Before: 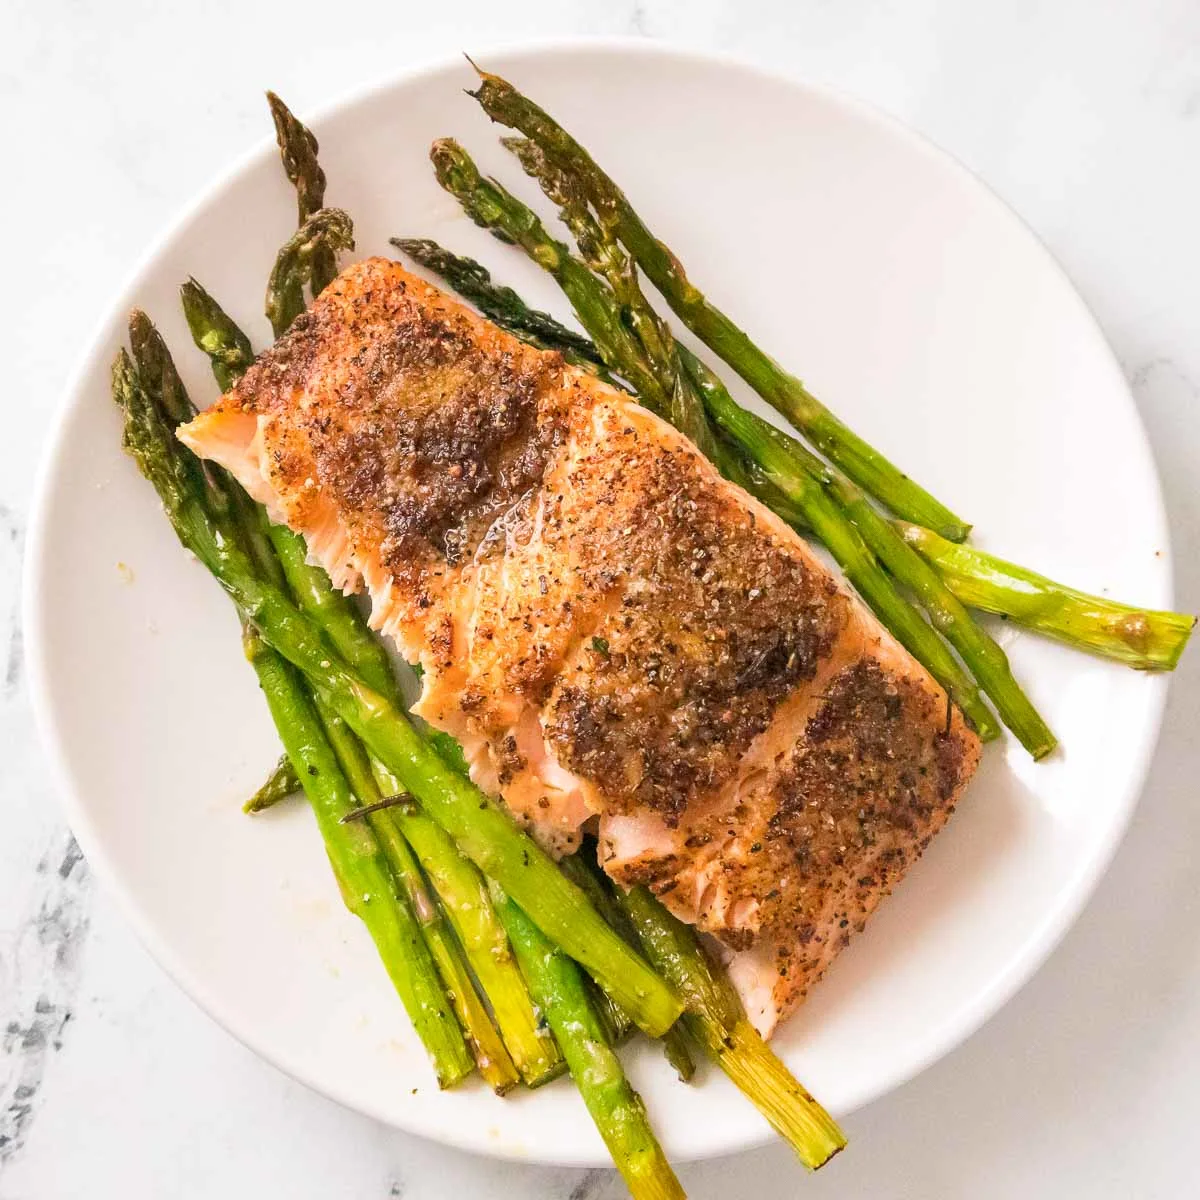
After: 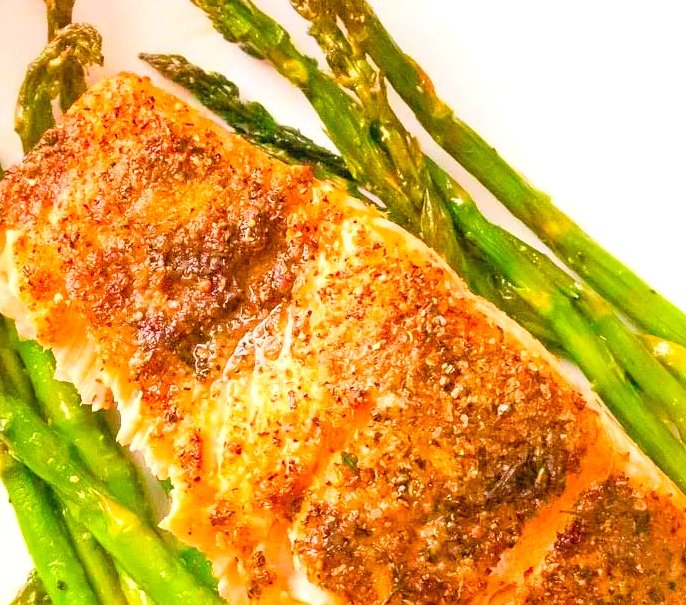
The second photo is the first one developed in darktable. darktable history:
crop: left 20.932%, top 15.471%, right 21.848%, bottom 34.081%
contrast brightness saturation: contrast 0.07, brightness 0.18, saturation 0.4
color balance: output saturation 120%
color balance rgb: perceptual saturation grading › global saturation 20%, perceptual saturation grading › highlights -50%, perceptual saturation grading › shadows 30%, perceptual brilliance grading › global brilliance 10%, perceptual brilliance grading › shadows 15%
